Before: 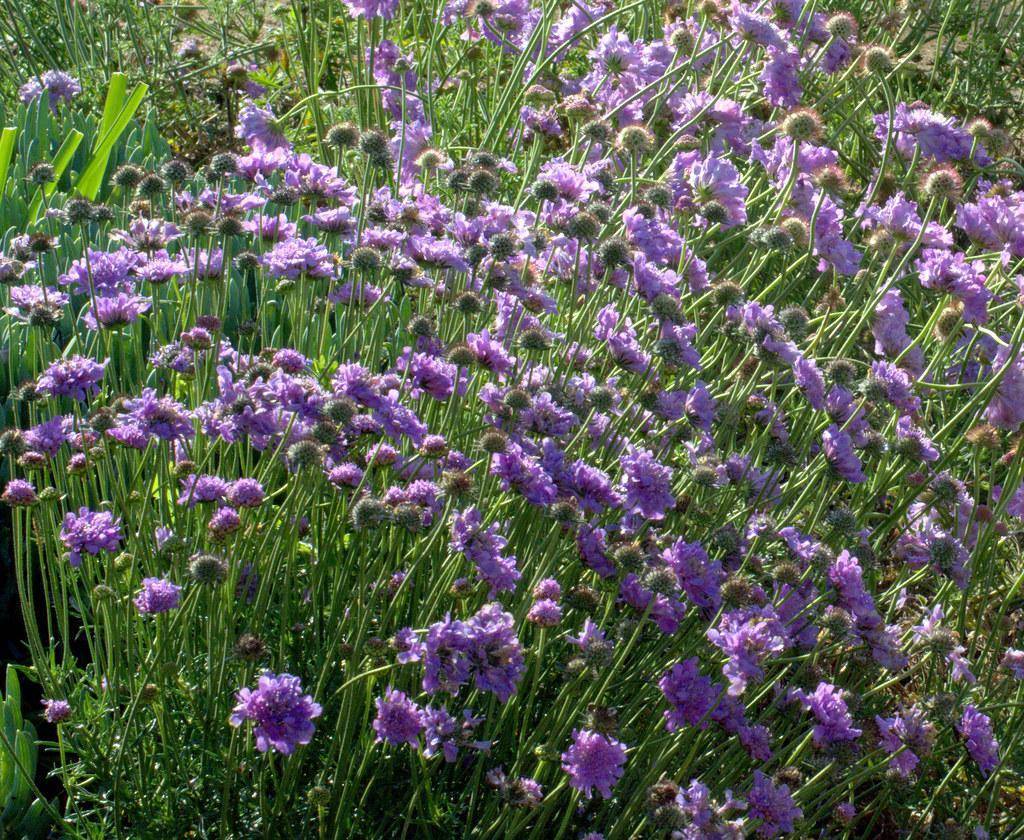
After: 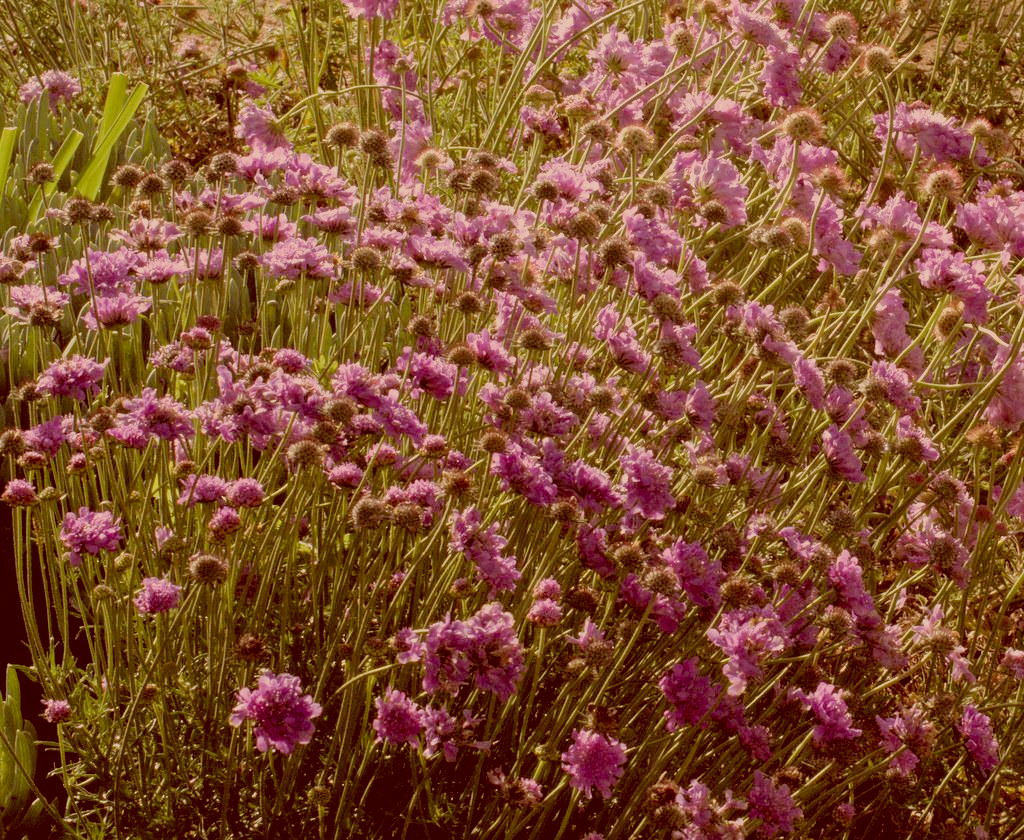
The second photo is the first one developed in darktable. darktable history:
color correction: highlights a* 9.03, highlights b* 8.71, shadows a* 40, shadows b* 40, saturation 0.8
filmic rgb: black relative exposure -7.32 EV, white relative exposure 5.09 EV, hardness 3.2
color balance: mode lift, gamma, gain (sRGB), lift [1.04, 1, 1, 0.97], gamma [1.01, 1, 1, 0.97], gain [0.96, 1, 1, 0.97]
